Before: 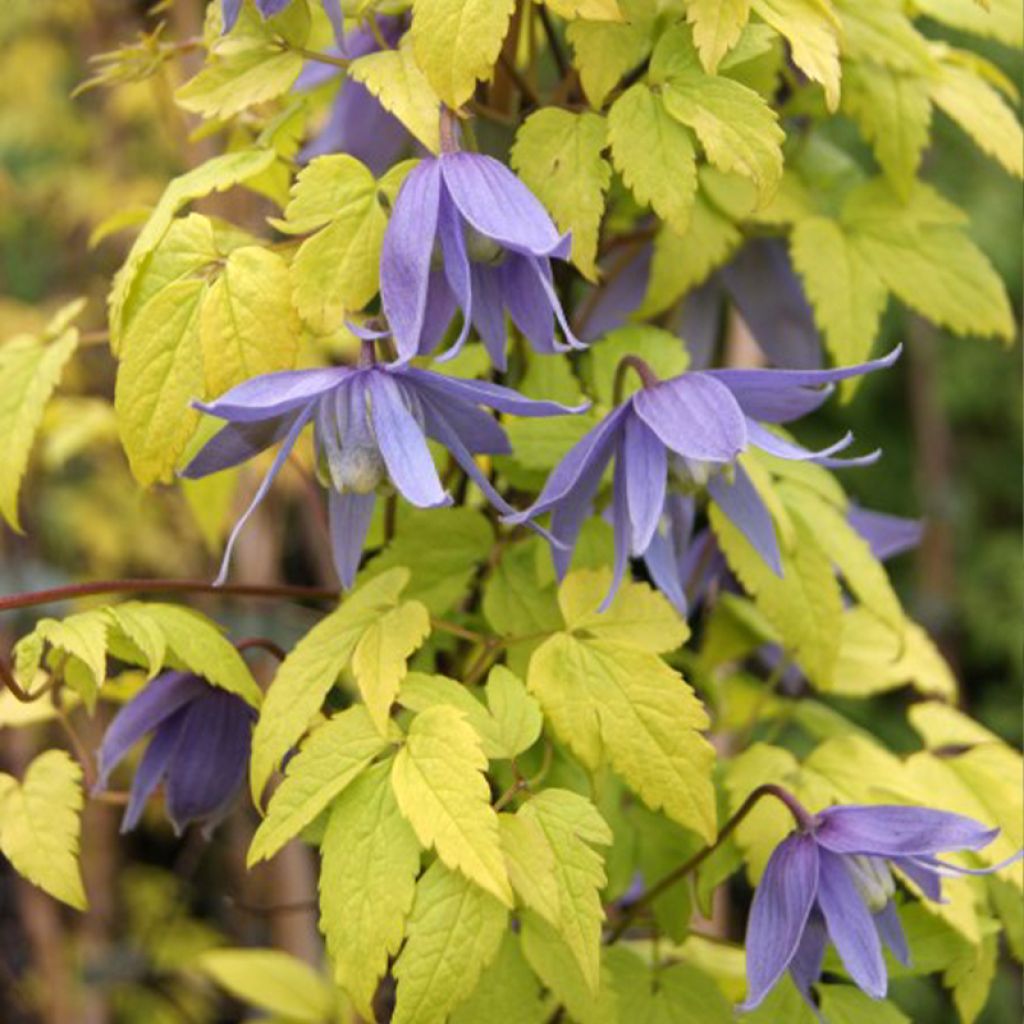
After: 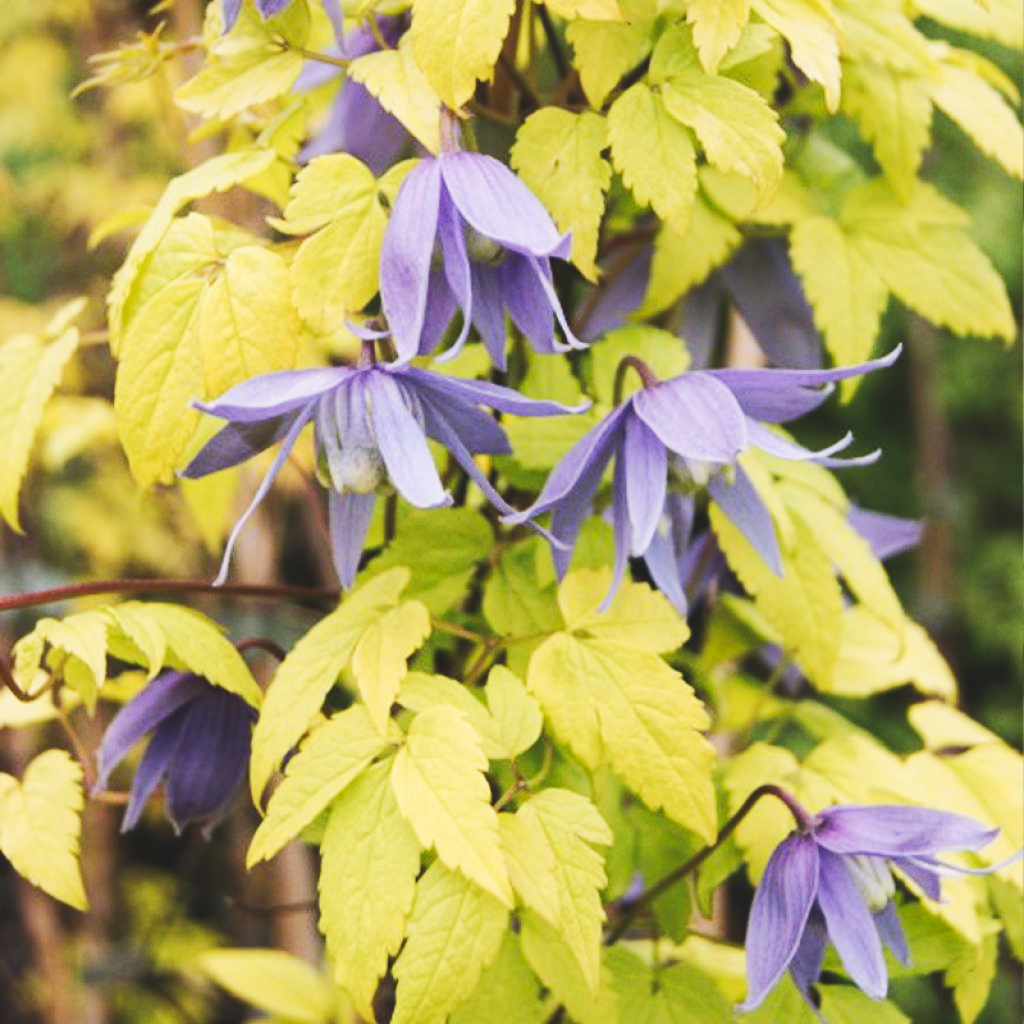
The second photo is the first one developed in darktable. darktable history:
tone equalizer: -8 EV -0.449 EV, -7 EV -0.382 EV, -6 EV -0.342 EV, -5 EV -0.228 EV, -3 EV 0.248 EV, -2 EV 0.346 EV, -1 EV 0.41 EV, +0 EV 0.399 EV, edges refinement/feathering 500, mask exposure compensation -1.57 EV, preserve details no
tone curve: curves: ch0 [(0, 0.11) (0.181, 0.223) (0.405, 0.46) (0.456, 0.528) (0.634, 0.728) (0.877, 0.89) (0.984, 0.935)]; ch1 [(0, 0.052) (0.443, 0.43) (0.492, 0.485) (0.566, 0.579) (0.595, 0.625) (0.608, 0.654) (0.65, 0.708) (1, 0.961)]; ch2 [(0, 0) (0.33, 0.301) (0.421, 0.443) (0.447, 0.489) (0.495, 0.492) (0.537, 0.57) (0.586, 0.591) (0.663, 0.686) (1, 1)], preserve colors none
